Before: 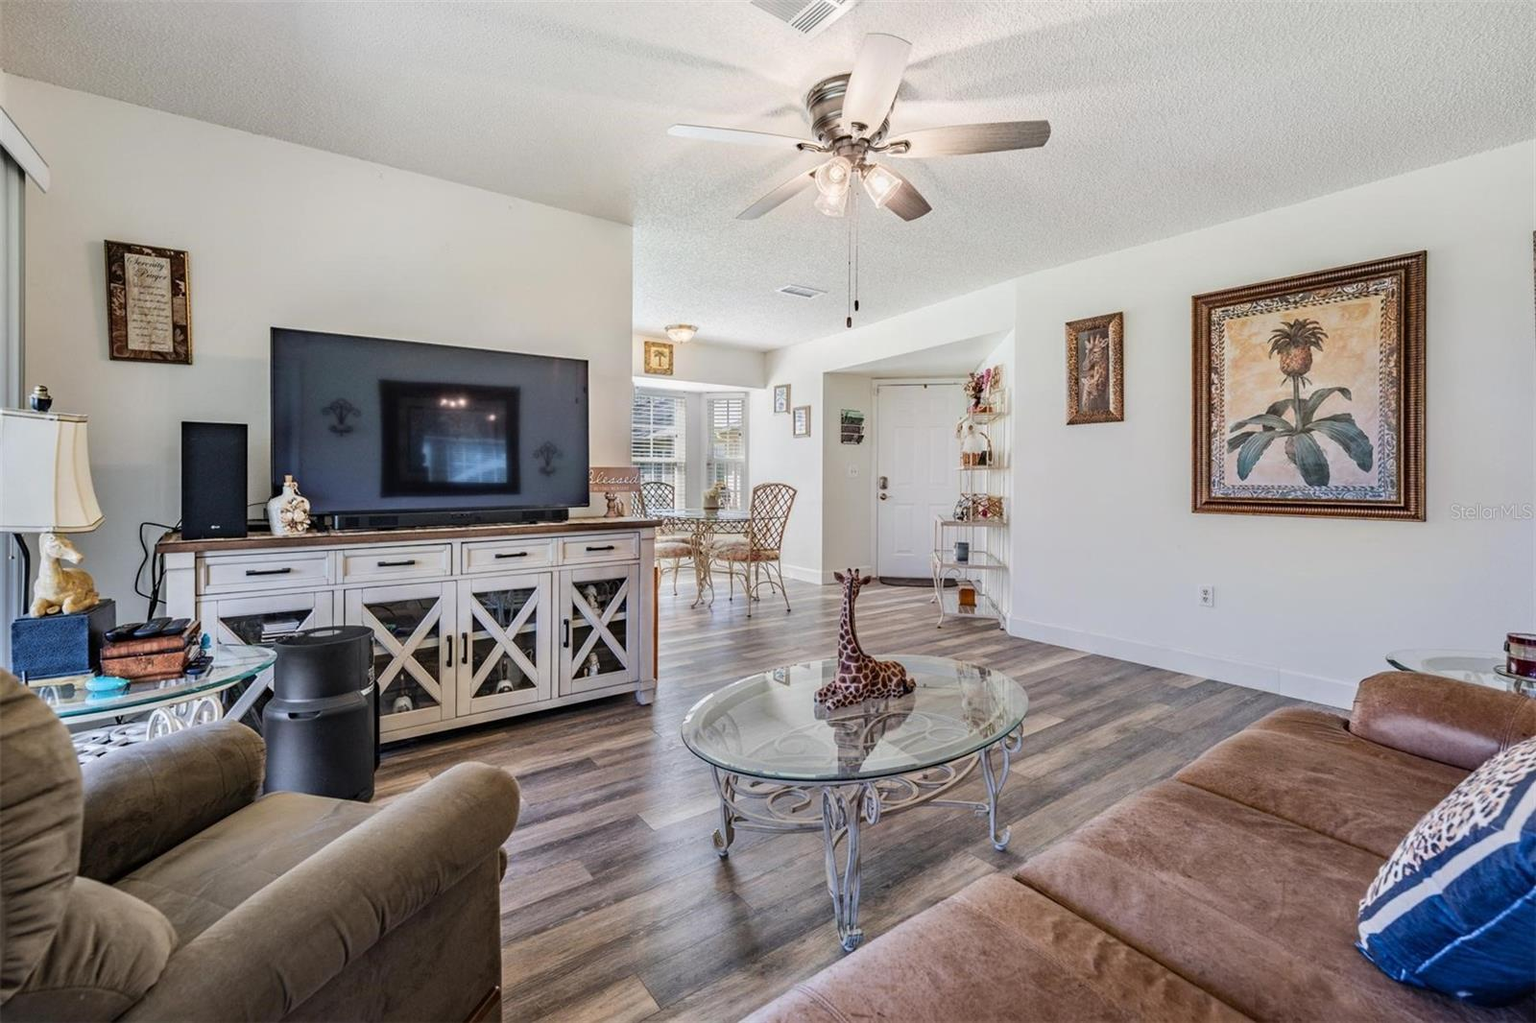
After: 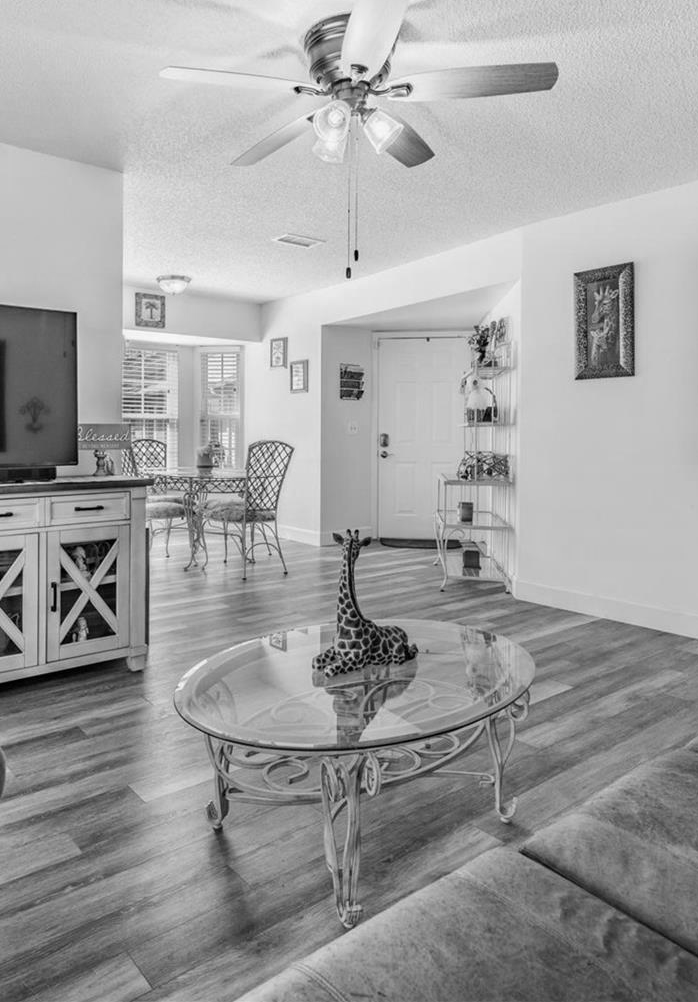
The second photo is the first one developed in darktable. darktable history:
crop: left 33.524%, top 5.93%, right 22.805%
color calibration: output gray [0.21, 0.42, 0.37, 0], illuminant as shot in camera, x 0.369, y 0.376, temperature 4323.85 K
